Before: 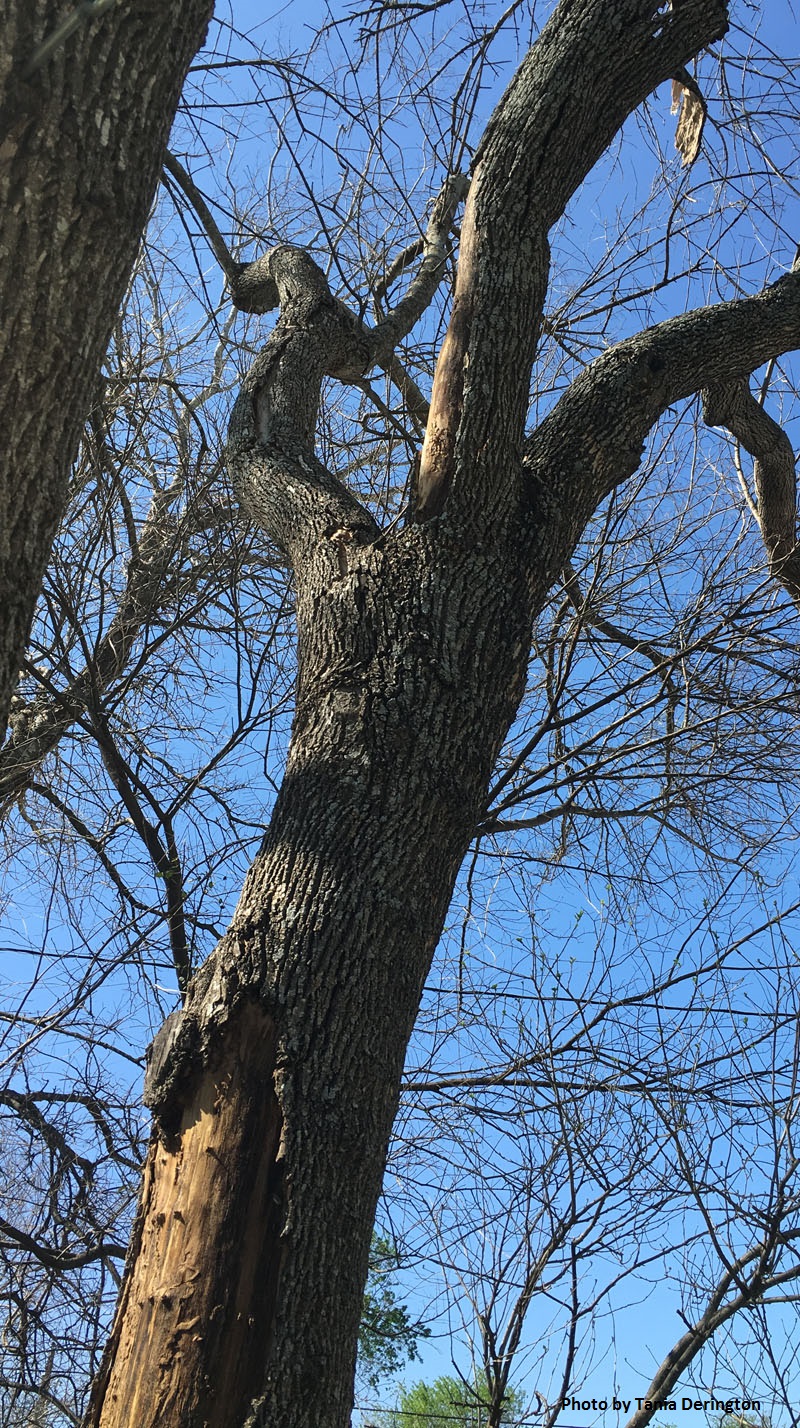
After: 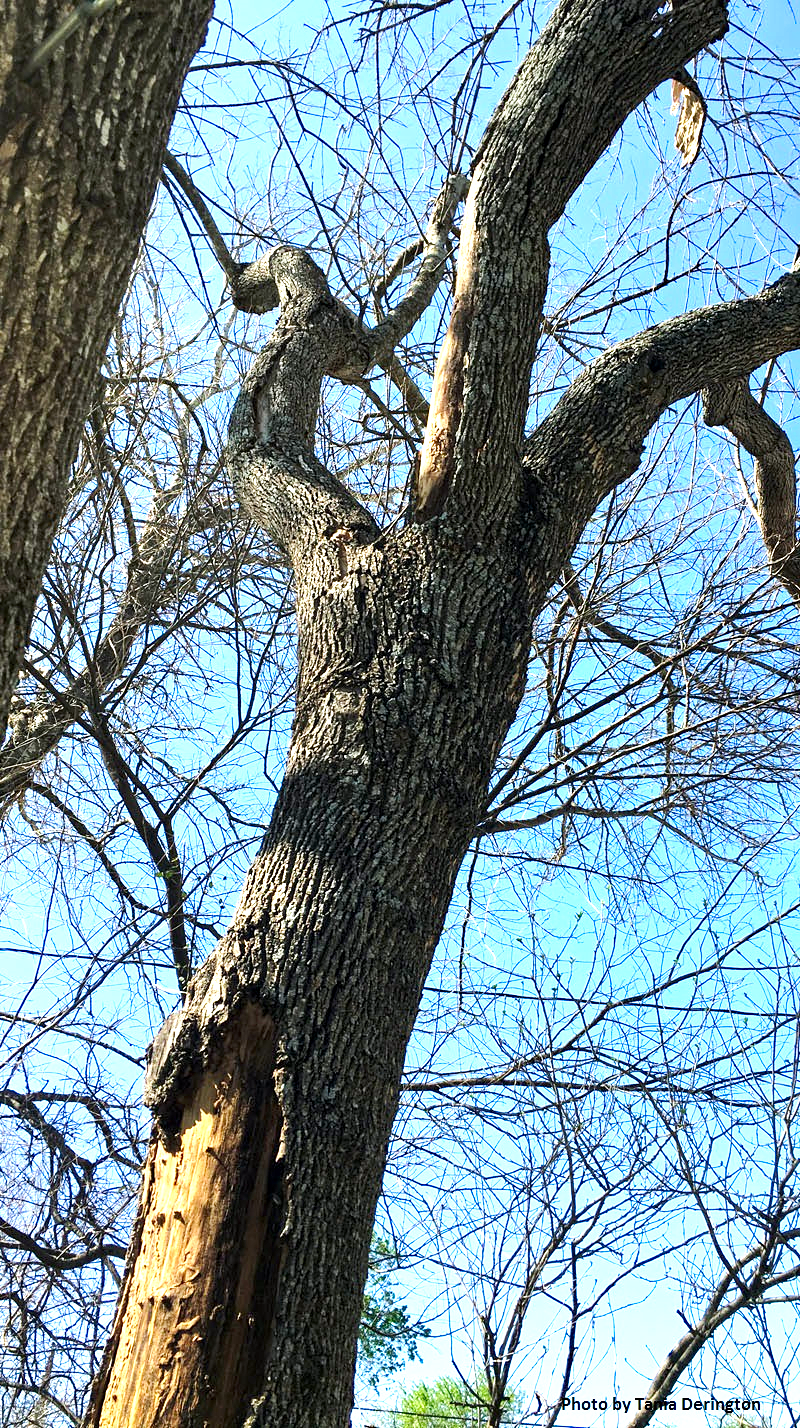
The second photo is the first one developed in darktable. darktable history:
base curve: curves: ch0 [(0, 0) (0.005, 0.002) (0.15, 0.3) (0.4, 0.7) (0.75, 0.95) (1, 1)], preserve colors none
contrast brightness saturation: contrast 0.04, saturation 0.16
local contrast: highlights 100%, shadows 100%, detail 120%, midtone range 0.2
haze removal: compatibility mode true, adaptive false
levels: levels [0, 0.43, 0.859]
